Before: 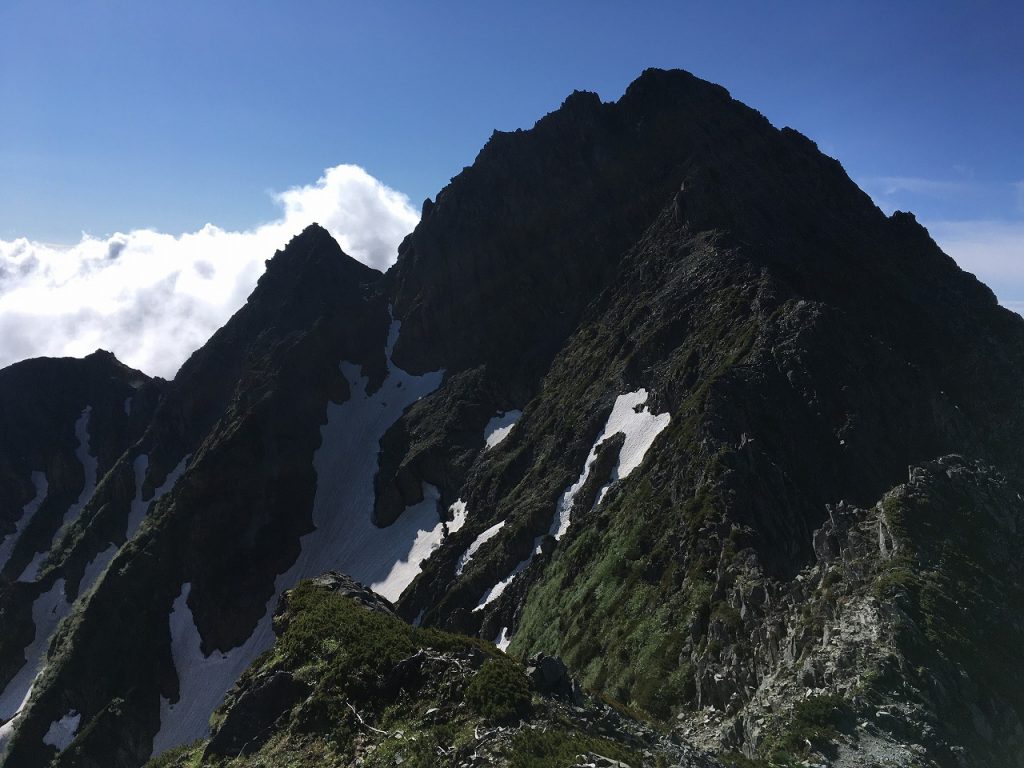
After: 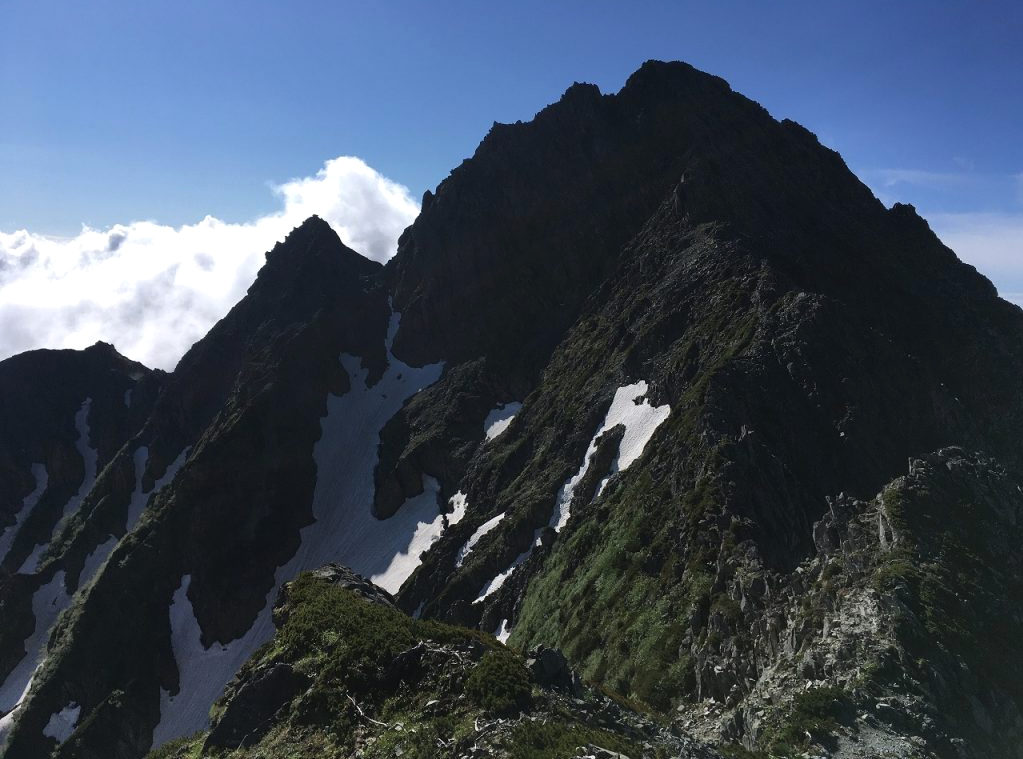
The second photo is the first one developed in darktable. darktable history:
crop: top 1.049%, right 0.001%
exposure: black level correction -0.001, exposure 0.08 EV, compensate highlight preservation false
